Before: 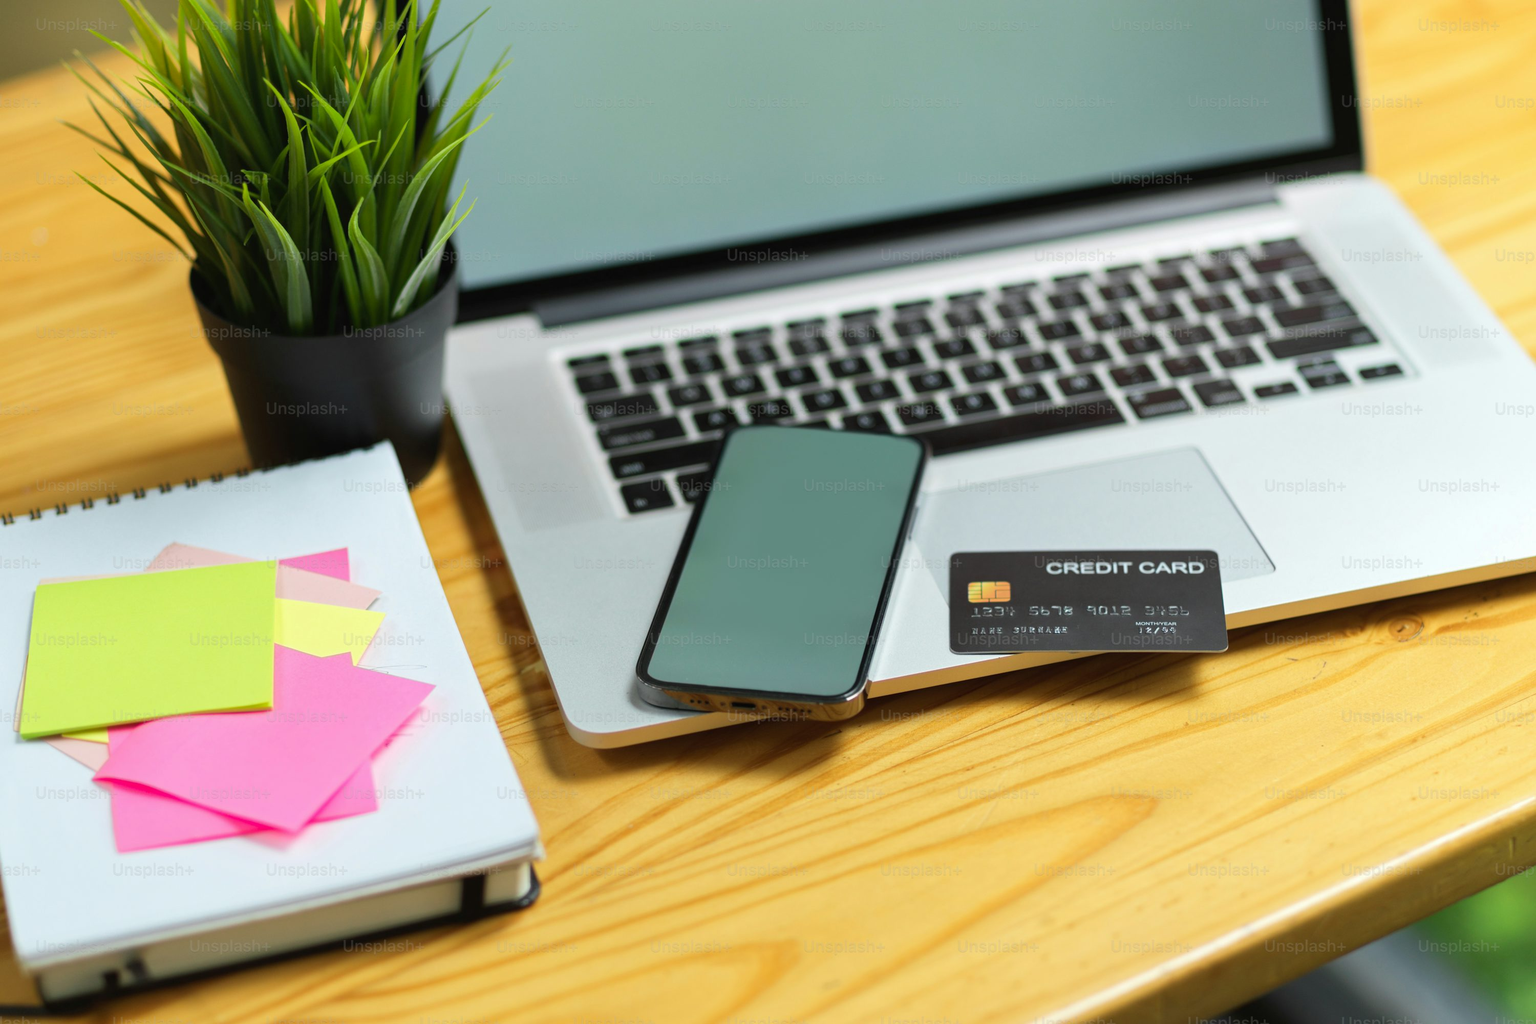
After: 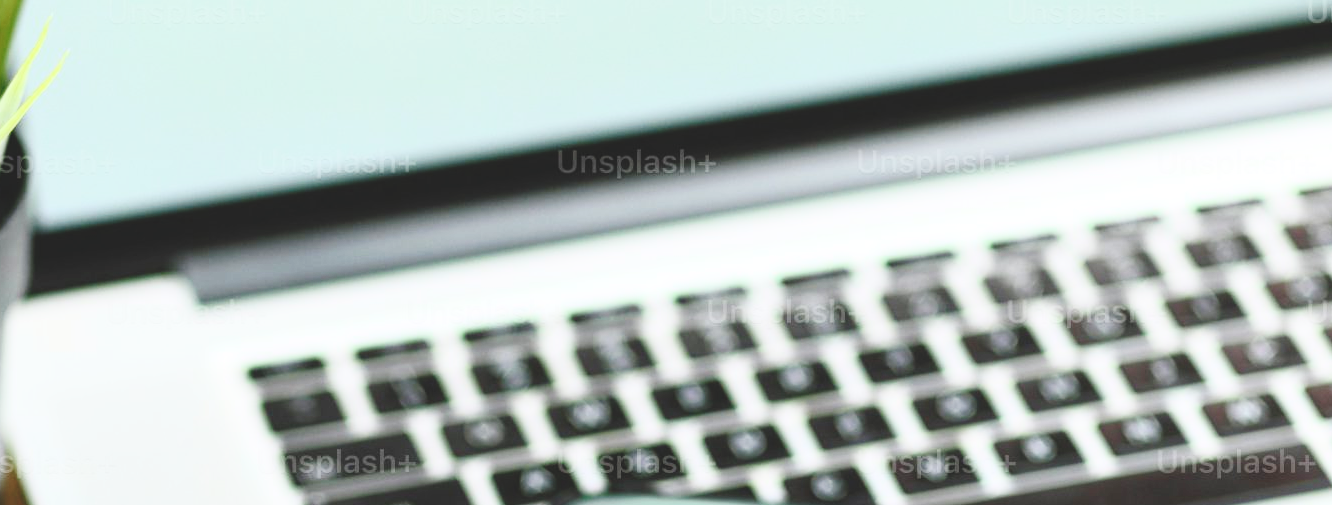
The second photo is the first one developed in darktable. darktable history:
contrast brightness saturation: contrast 0.389, brightness 0.543
crop: left 28.795%, top 16.827%, right 26.791%, bottom 57.9%
exposure: black level correction 0, exposure 0.199 EV, compensate exposure bias true, compensate highlight preservation false
tone curve: curves: ch0 [(0, 0) (0.003, 0.112) (0.011, 0.115) (0.025, 0.111) (0.044, 0.114) (0.069, 0.126) (0.1, 0.144) (0.136, 0.164) (0.177, 0.196) (0.224, 0.249) (0.277, 0.316) (0.335, 0.401) (0.399, 0.487) (0.468, 0.571) (0.543, 0.647) (0.623, 0.728) (0.709, 0.795) (0.801, 0.866) (0.898, 0.933) (1, 1)], preserve colors none
